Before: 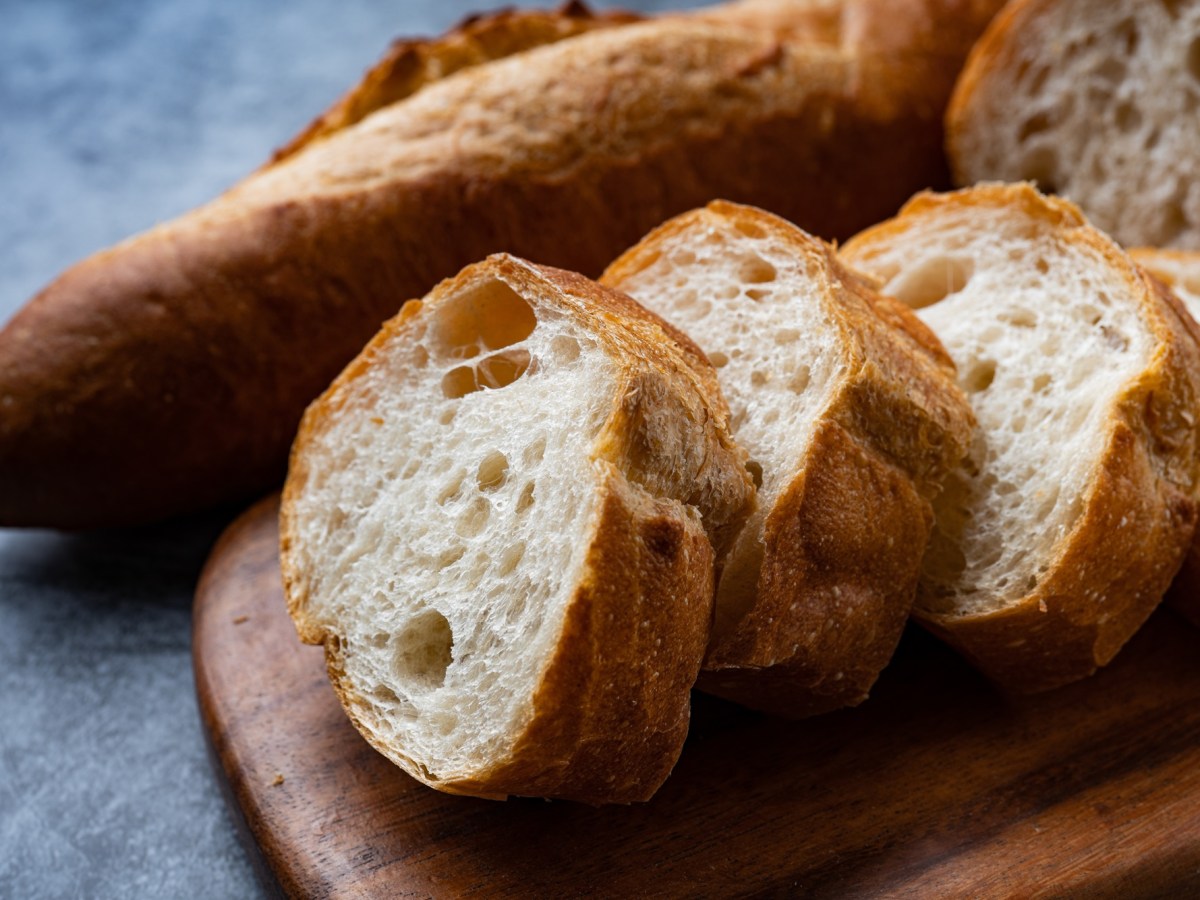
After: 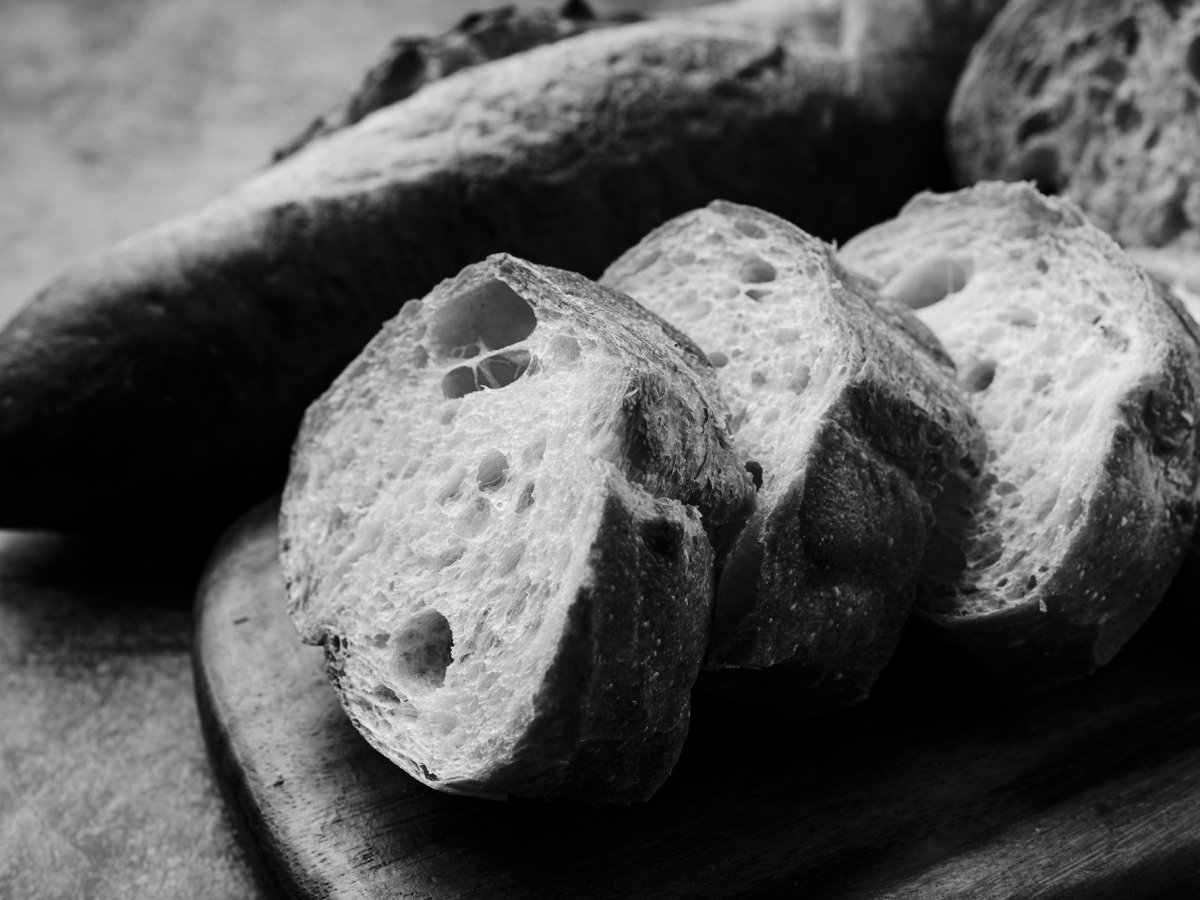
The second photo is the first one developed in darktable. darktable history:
tone equalizer: -8 EV -0.417 EV, -7 EV -0.389 EV, -6 EV -0.333 EV, -5 EV -0.222 EV, -3 EV 0.222 EV, -2 EV 0.333 EV, -1 EV 0.389 EV, +0 EV 0.417 EV, edges refinement/feathering 500, mask exposure compensation -1.57 EV, preserve details no
exposure: exposure -0.462 EV, compensate highlight preservation false
monochrome: a 16.06, b 15.48, size 1
tone curve: curves: ch0 [(0.003, 0) (0.066, 0.031) (0.16, 0.089) (0.269, 0.218) (0.395, 0.408) (0.517, 0.56) (0.684, 0.734) (0.791, 0.814) (1, 1)]; ch1 [(0, 0) (0.164, 0.115) (0.337, 0.332) (0.39, 0.398) (0.464, 0.461) (0.501, 0.5) (0.507, 0.5) (0.534, 0.532) (0.577, 0.59) (0.652, 0.681) (0.733, 0.764) (0.819, 0.823) (1, 1)]; ch2 [(0, 0) (0.337, 0.382) (0.464, 0.476) (0.501, 0.5) (0.527, 0.54) (0.551, 0.565) (0.628, 0.632) (0.689, 0.686) (1, 1)], color space Lab, independent channels, preserve colors none
